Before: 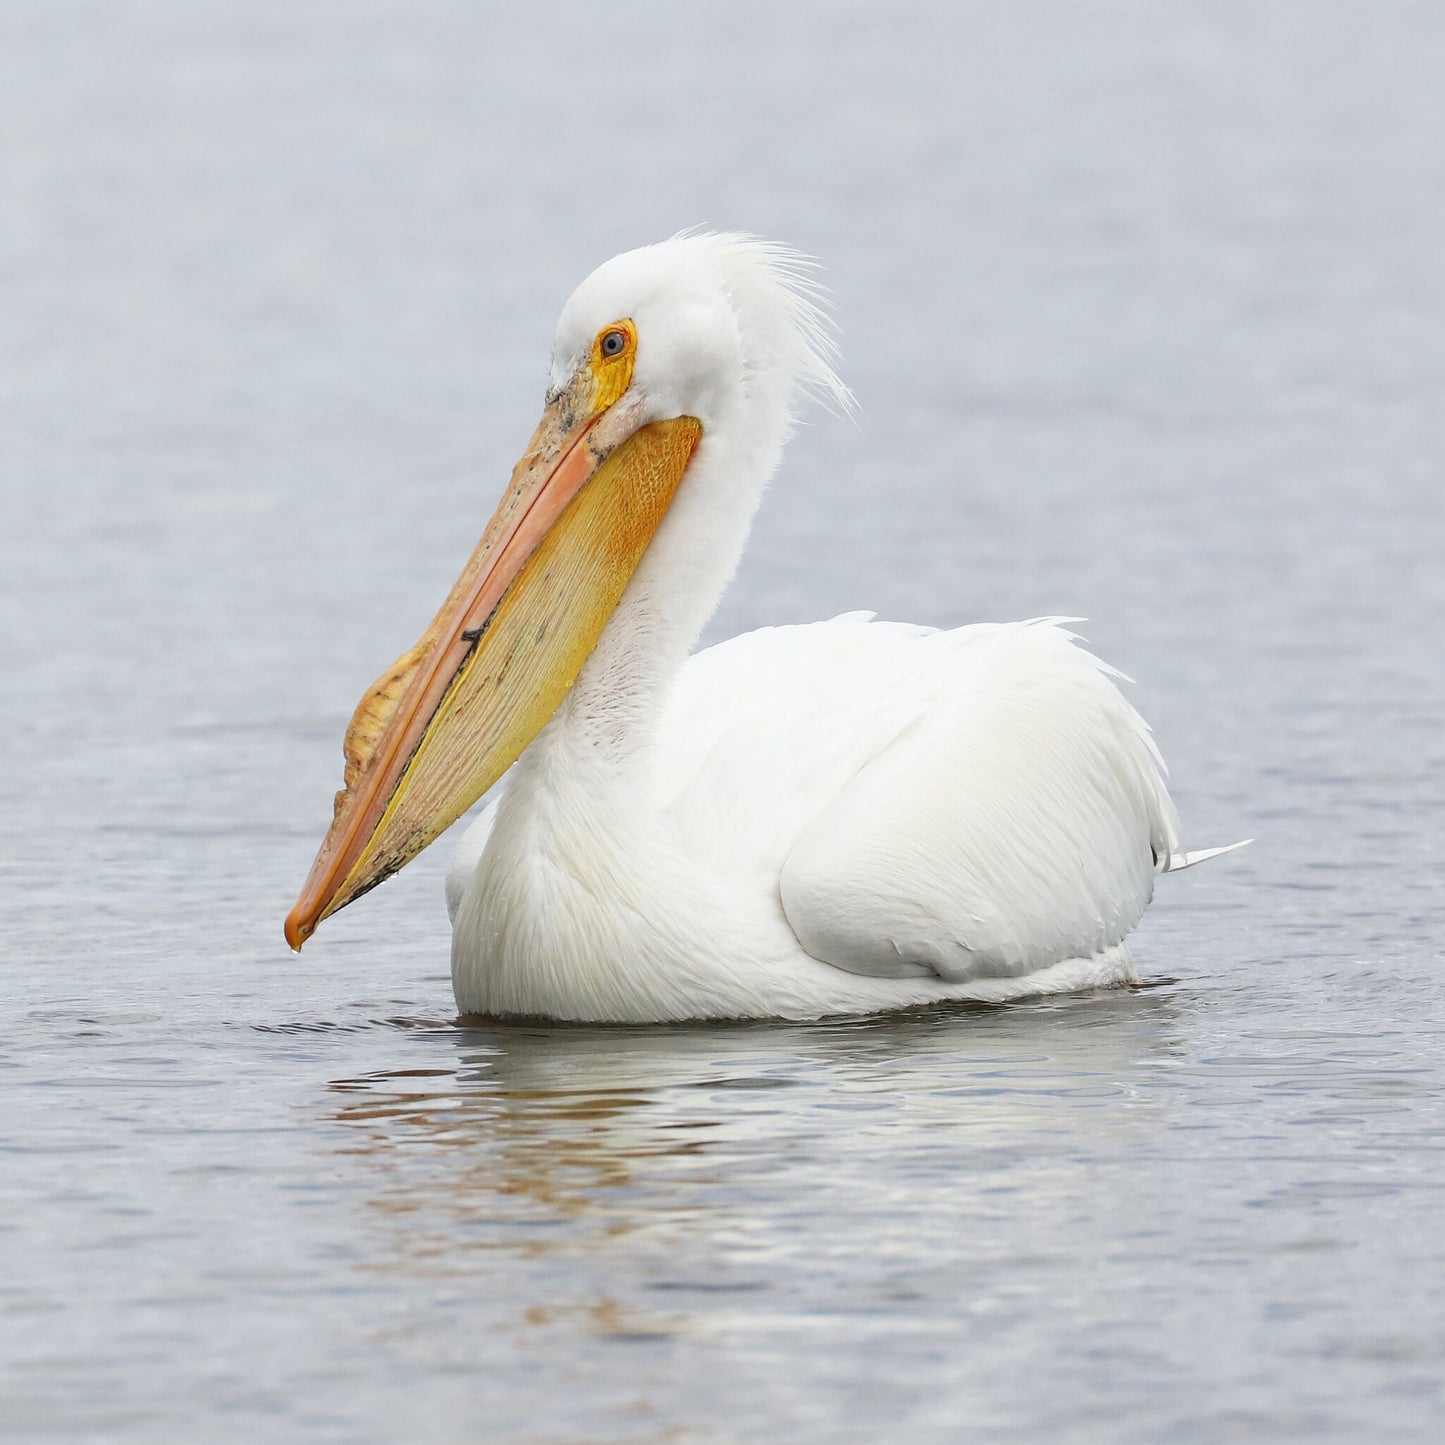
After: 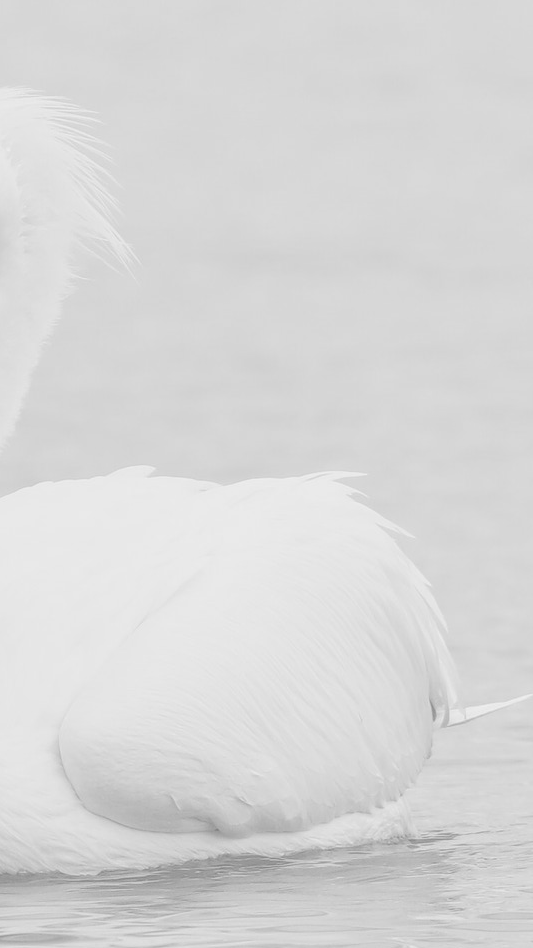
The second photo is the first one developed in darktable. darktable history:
crop and rotate: left 49.936%, top 10.094%, right 13.136%, bottom 24.256%
monochrome: a -35.87, b 49.73, size 1.7
colorize: hue 331.2°, saturation 69%, source mix 30.28%, lightness 69.02%, version 1
local contrast: highlights 20%, shadows 70%, detail 170%
